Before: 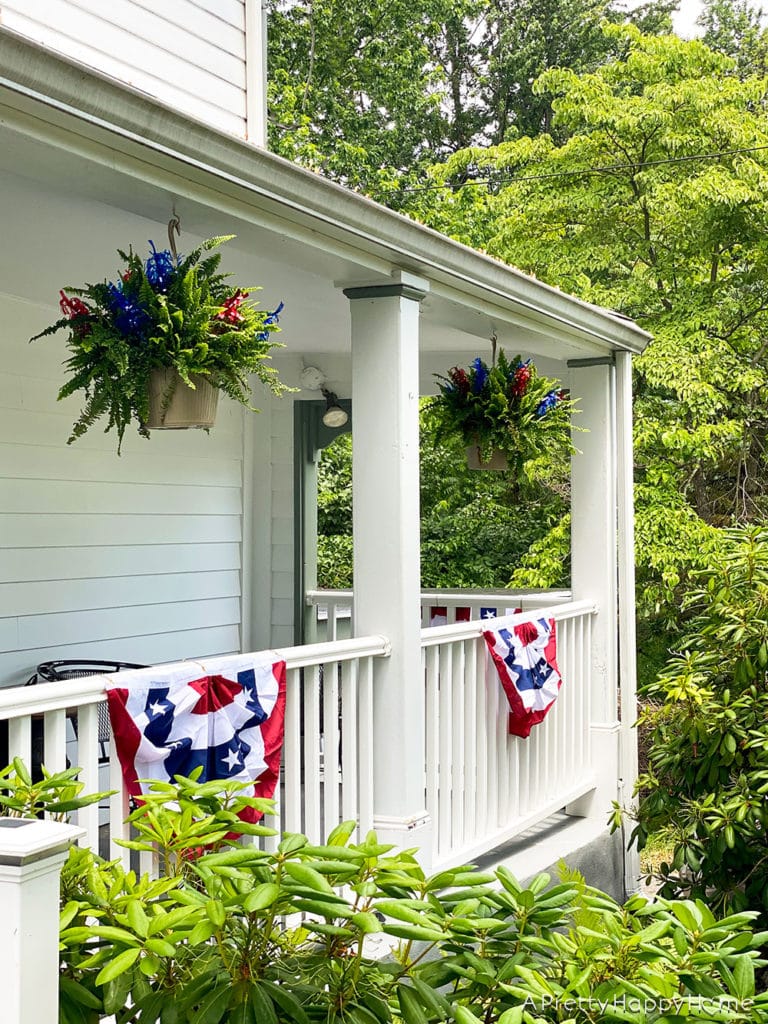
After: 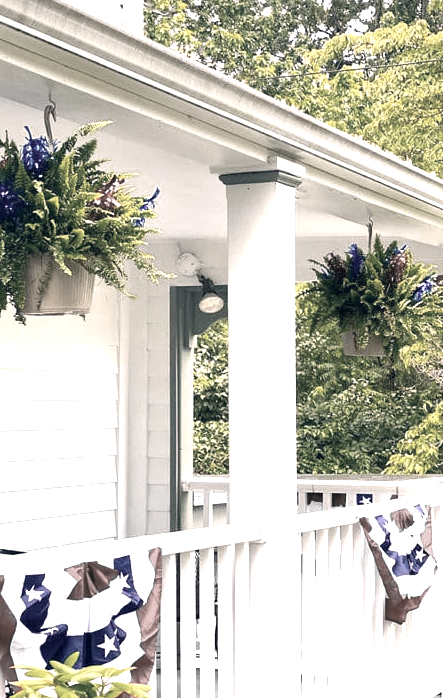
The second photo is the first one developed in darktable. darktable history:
crop: left 16.202%, top 11.208%, right 26.045%, bottom 20.557%
color zones: curves: ch0 [(0, 0.487) (0.241, 0.395) (0.434, 0.373) (0.658, 0.412) (0.838, 0.487)]; ch1 [(0, 0) (0.053, 0.053) (0.211, 0.202) (0.579, 0.259) (0.781, 0.241)]
exposure: black level correction 0, exposure 1.5 EV, compensate exposure bias true, compensate highlight preservation false
color correction: highlights a* 14.46, highlights b* 5.85, shadows a* -5.53, shadows b* -15.24, saturation 0.85
